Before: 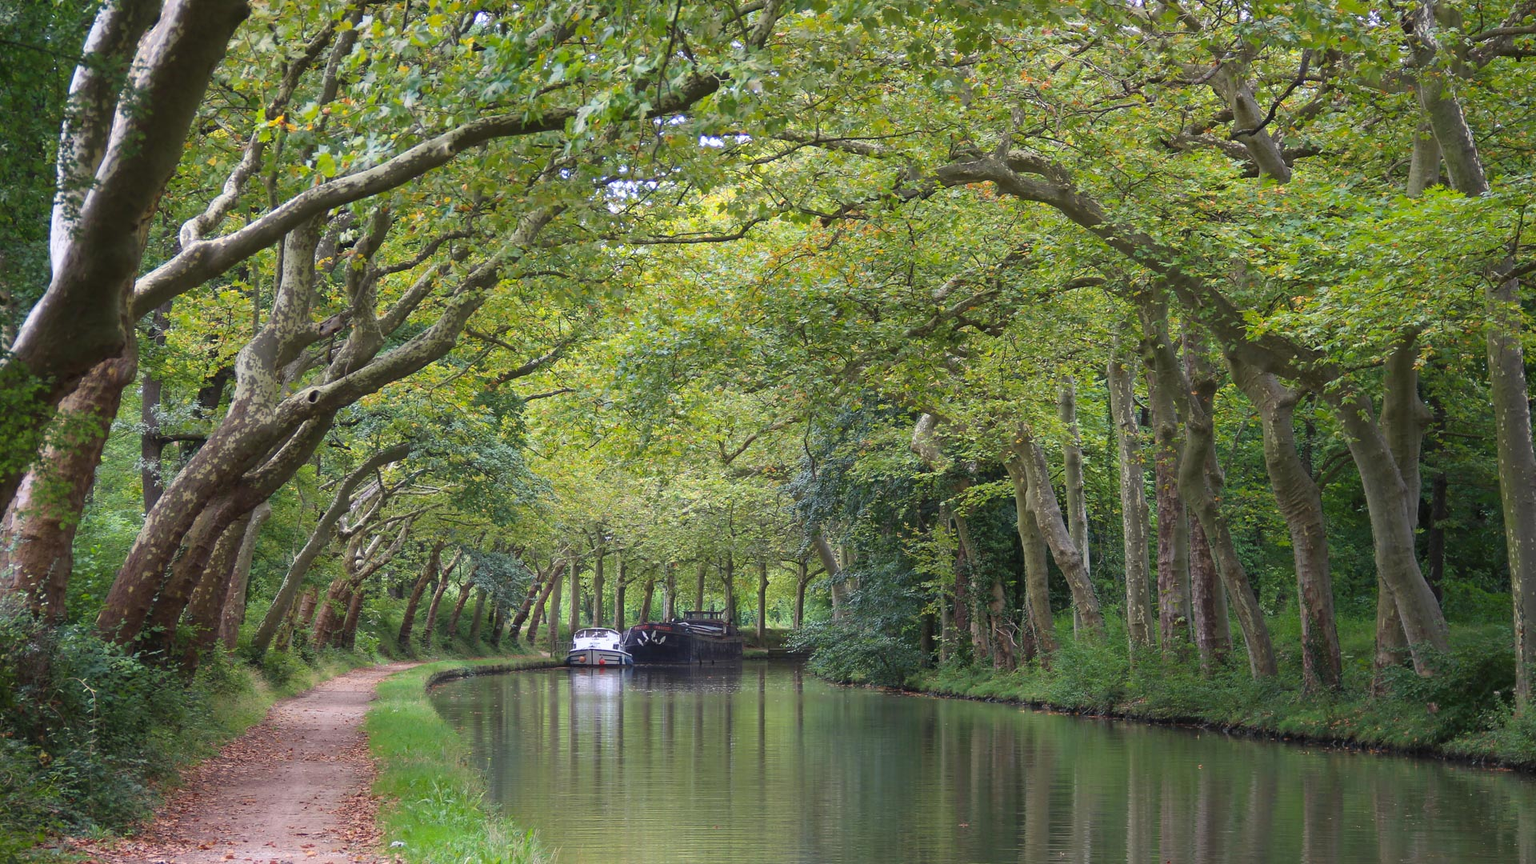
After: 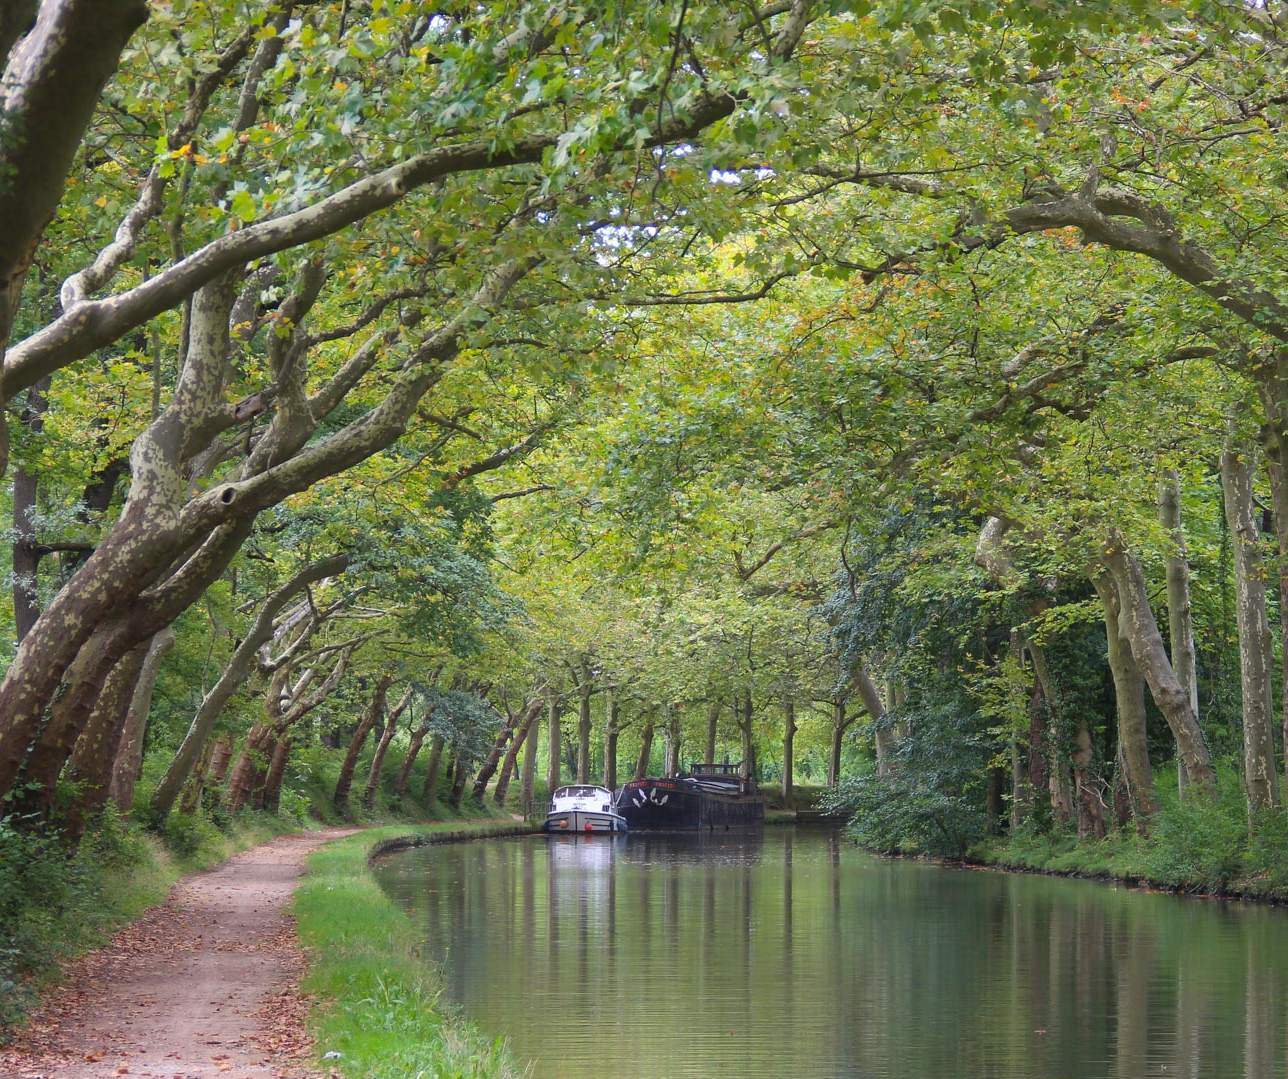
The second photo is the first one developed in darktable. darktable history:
crop and rotate: left 8.567%, right 24.329%
